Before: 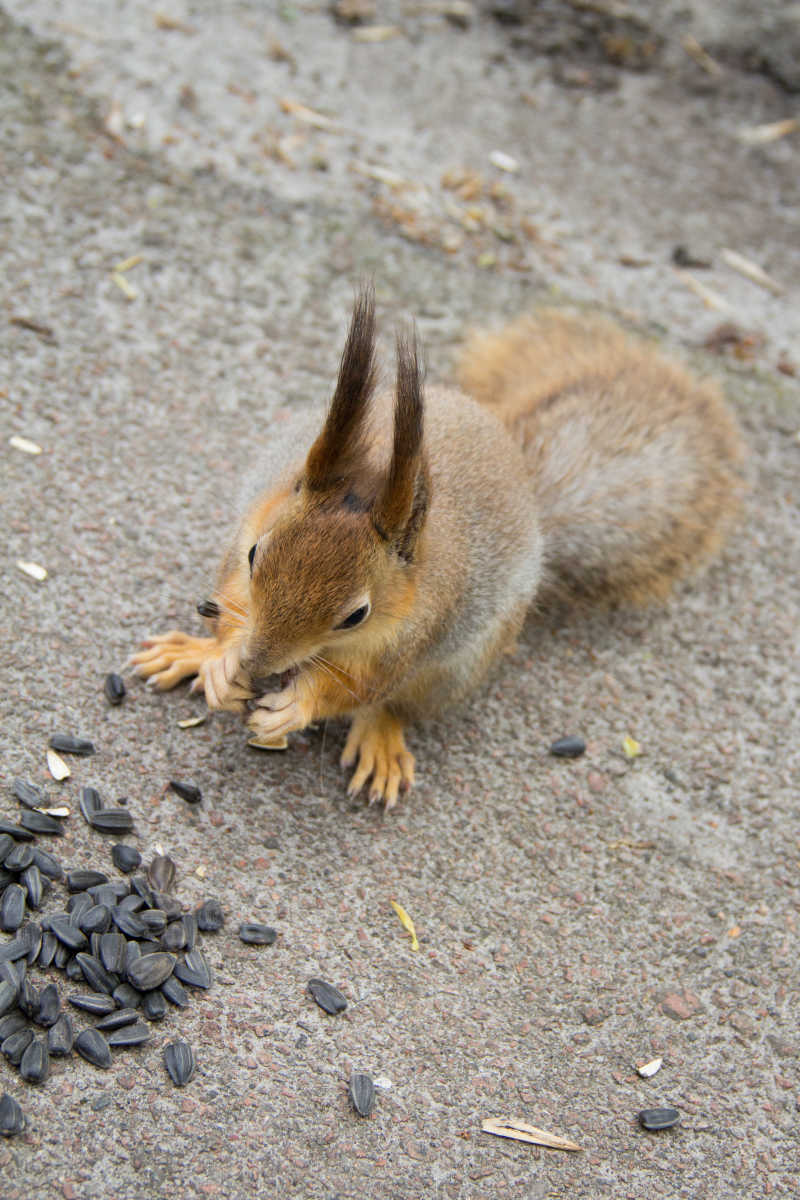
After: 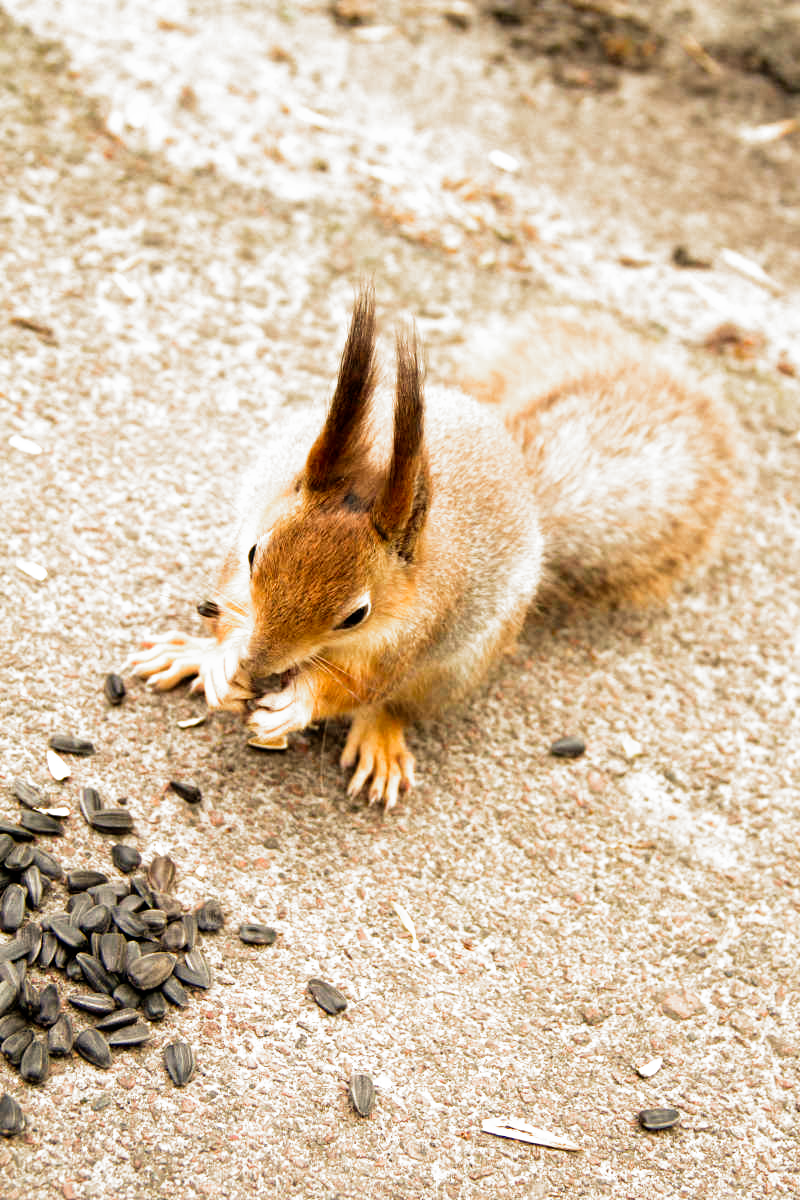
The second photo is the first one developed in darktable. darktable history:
exposure: exposure 0.574 EV, compensate highlight preservation false
white balance: red 1.138, green 0.996, blue 0.812
filmic rgb: black relative exposure -8.2 EV, white relative exposure 2.2 EV, threshold 3 EV, hardness 7.11, latitude 75%, contrast 1.325, highlights saturation mix -2%, shadows ↔ highlights balance 30%, preserve chrominance no, color science v5 (2021), contrast in shadows safe, contrast in highlights safe, enable highlight reconstruction true
